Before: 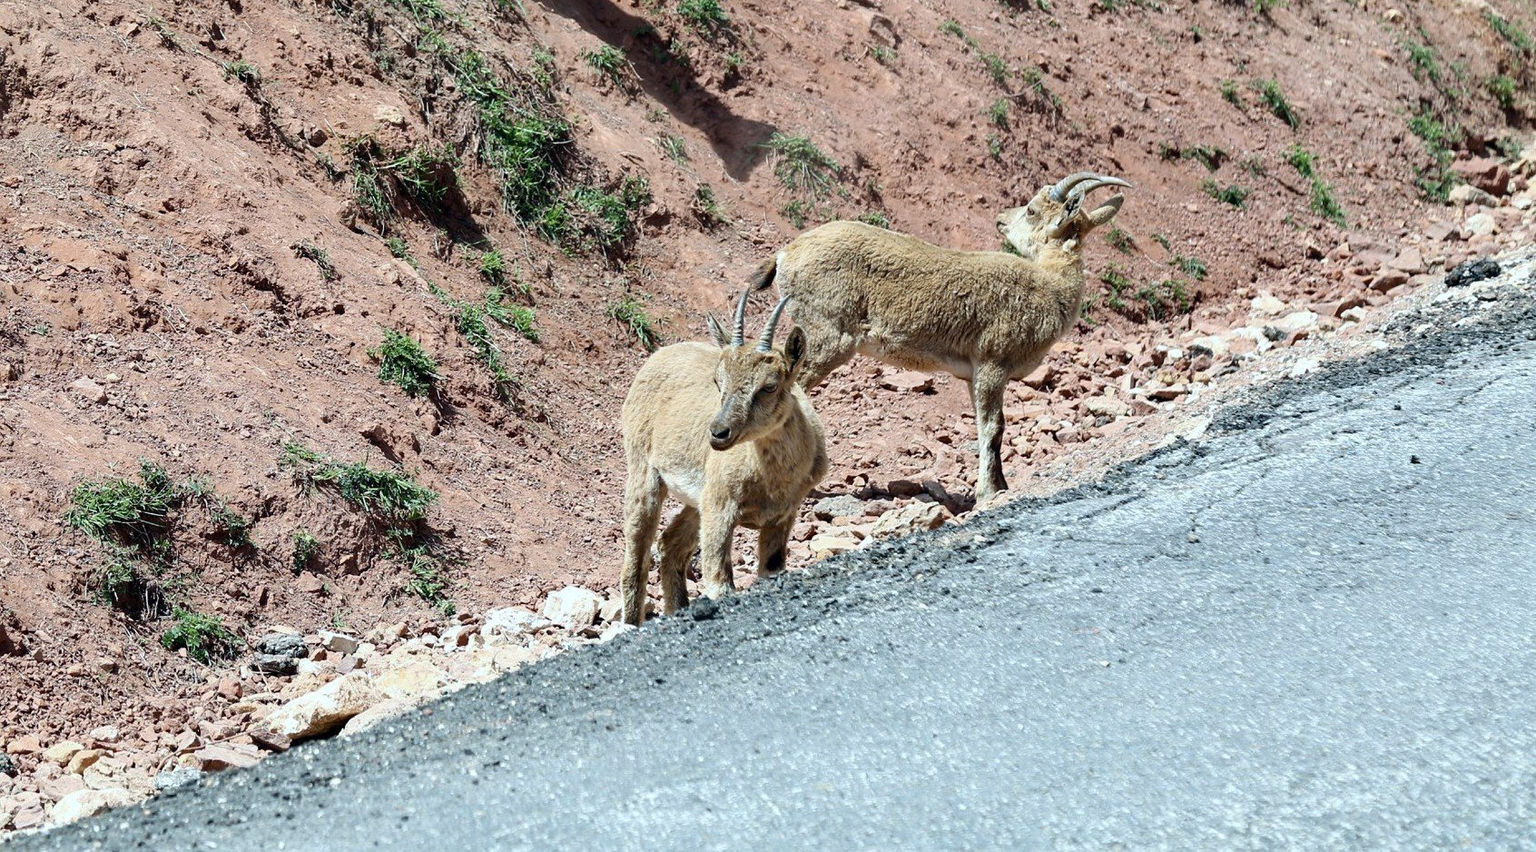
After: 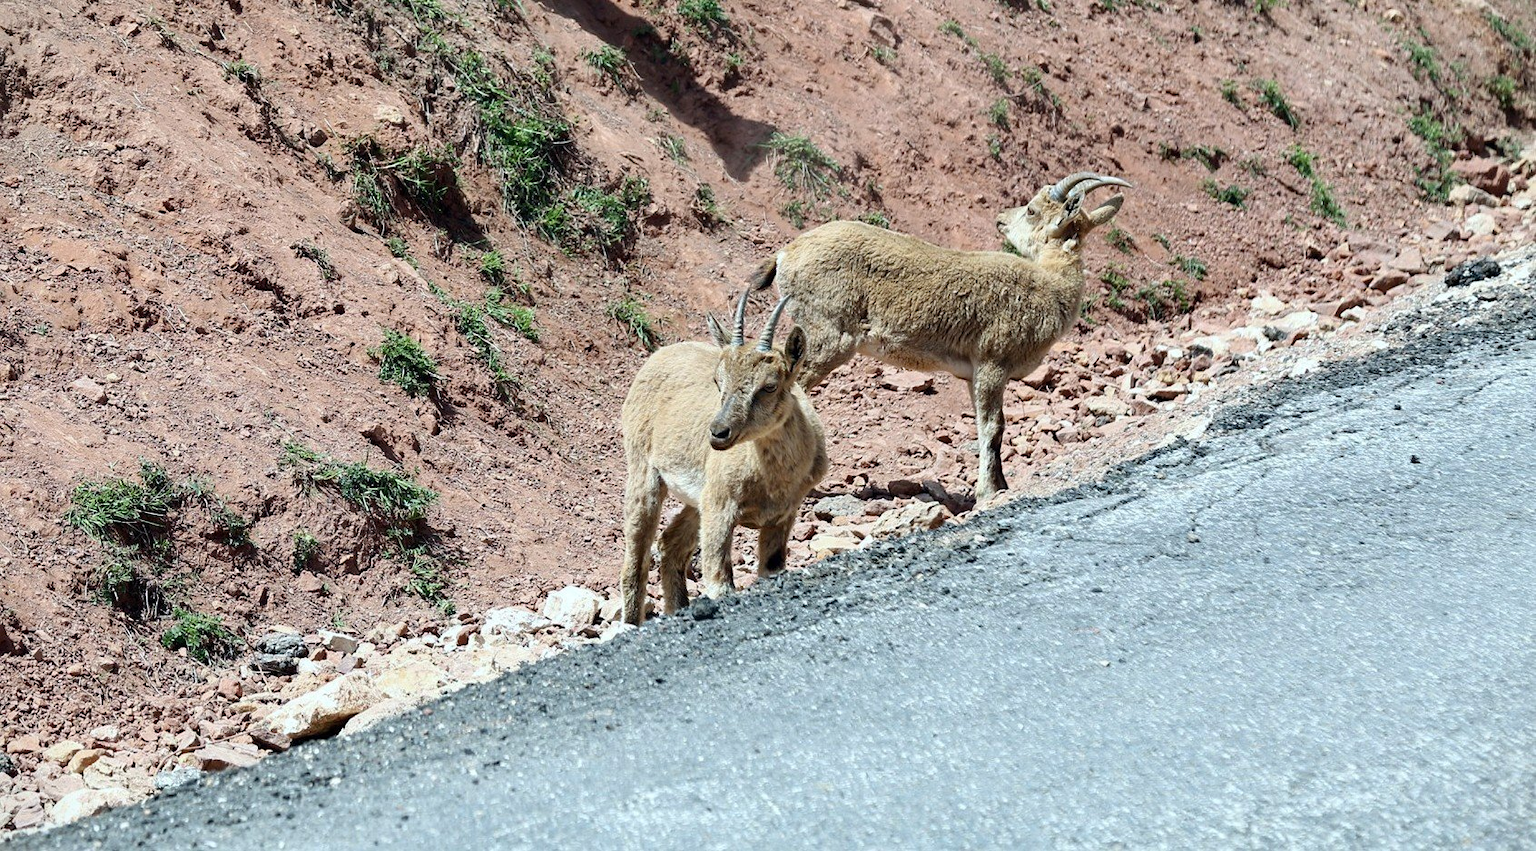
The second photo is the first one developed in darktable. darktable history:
vignetting: fall-off start 99.7%, unbound false
